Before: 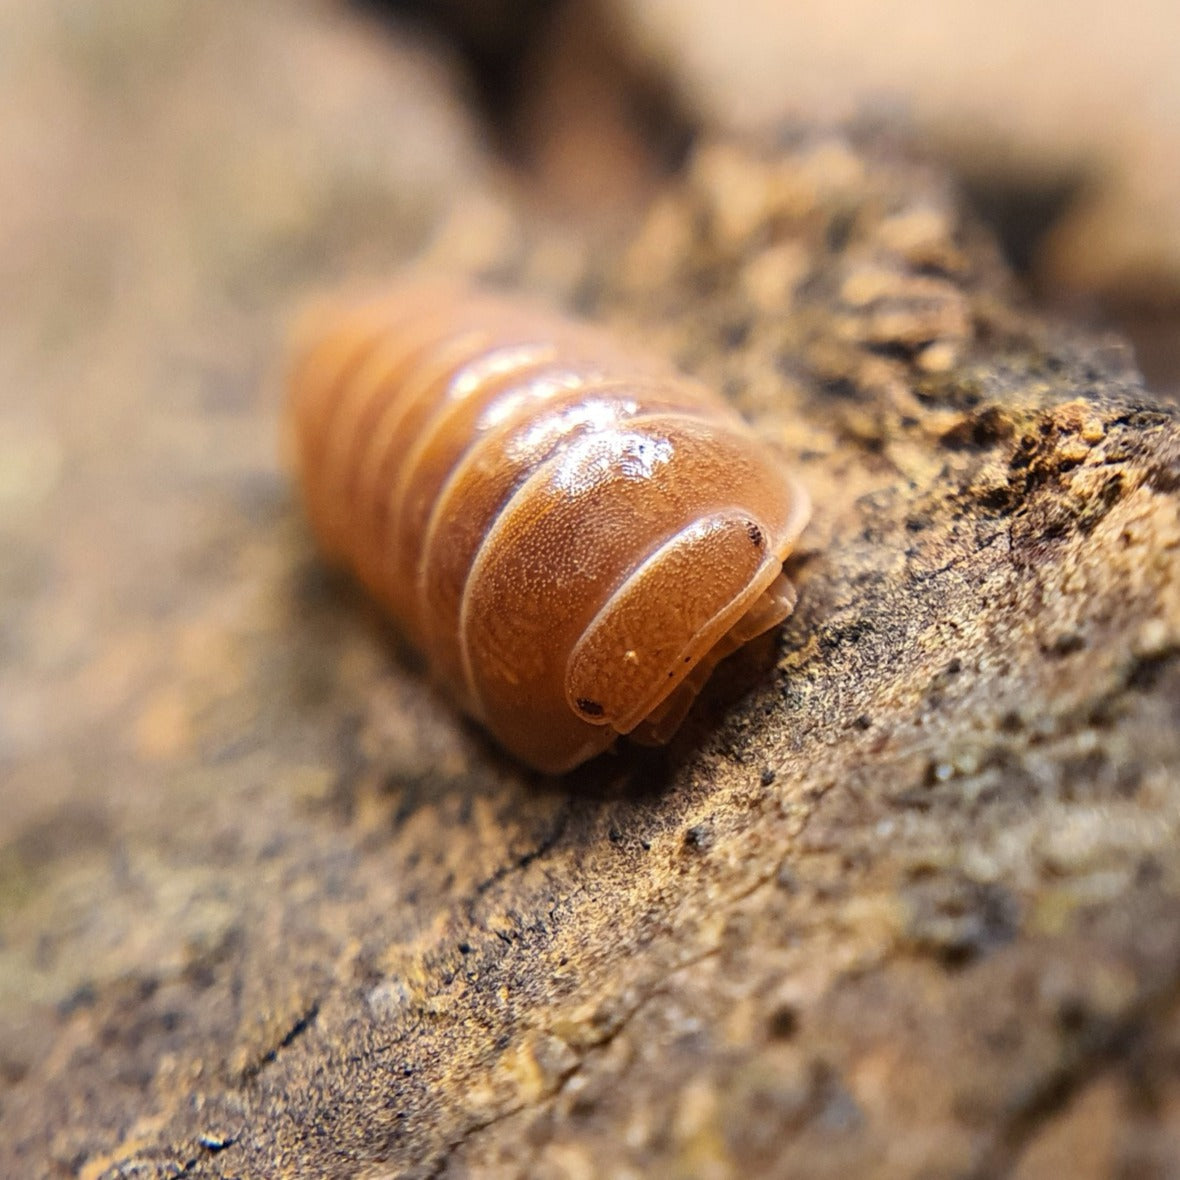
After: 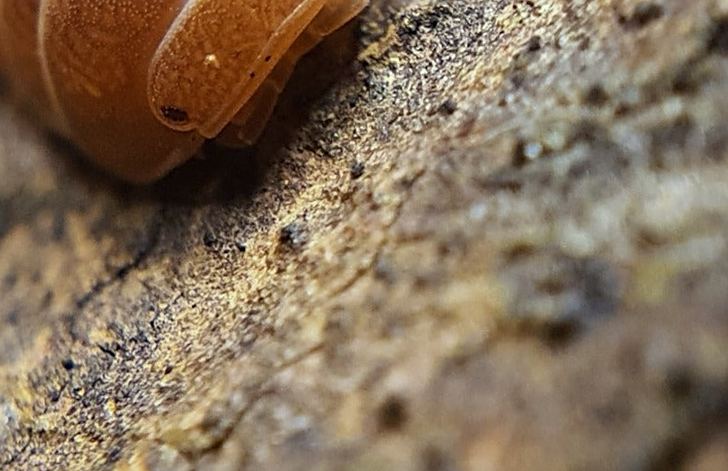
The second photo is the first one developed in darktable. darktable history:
white balance: red 0.925, blue 1.046
rotate and perspective: rotation -4.57°, crop left 0.054, crop right 0.944, crop top 0.087, crop bottom 0.914
sharpen: on, module defaults
crop and rotate: left 35.509%, top 50.238%, bottom 4.934%
